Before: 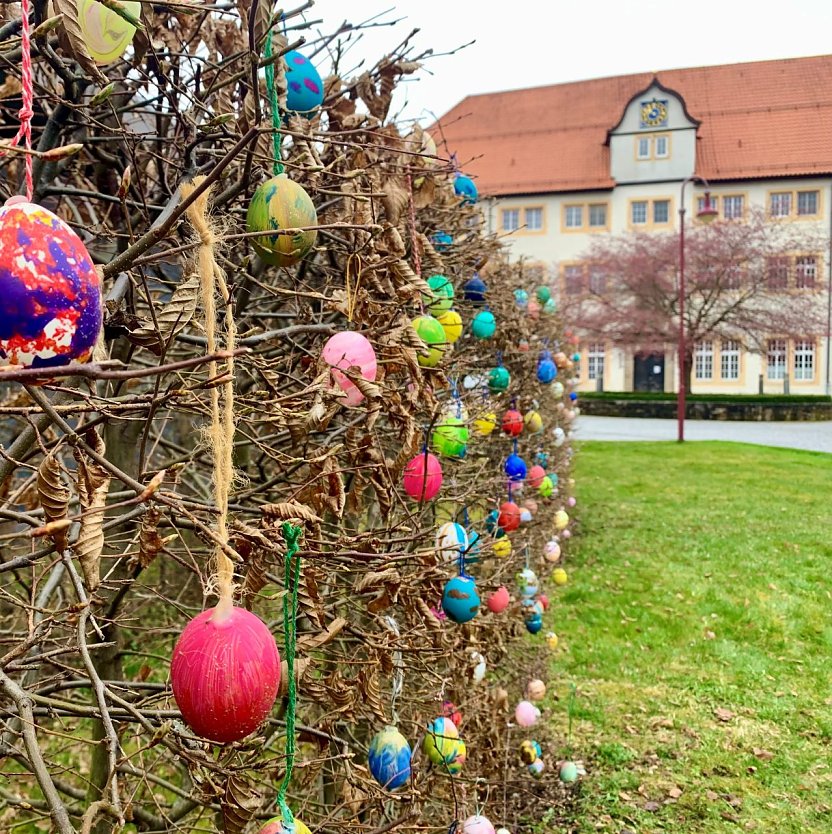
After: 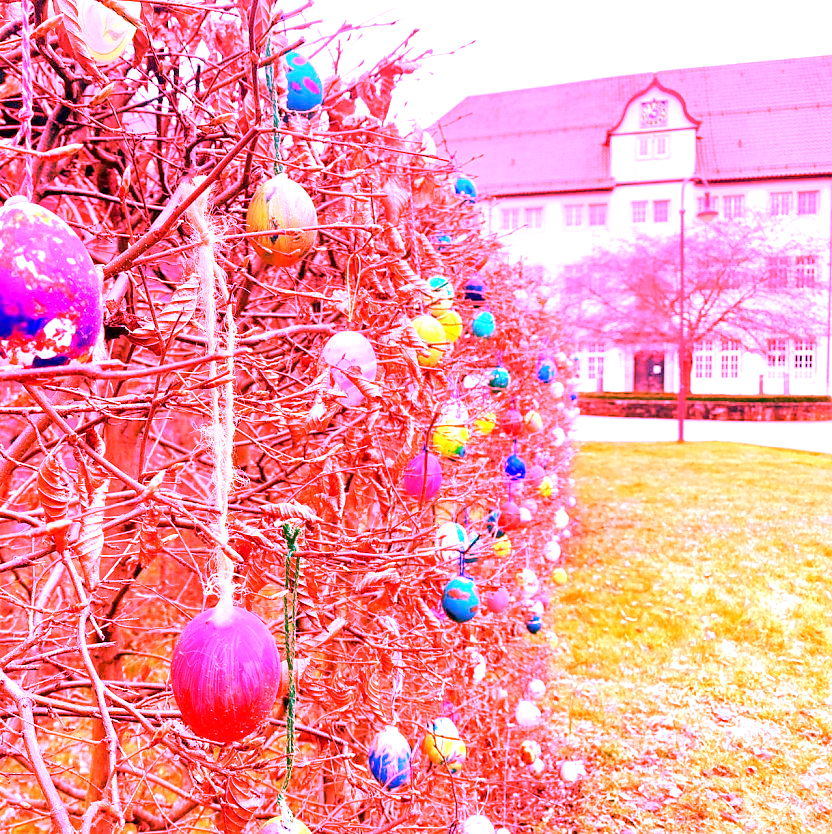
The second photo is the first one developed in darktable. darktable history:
exposure: exposure 0.74 EV, compensate highlight preservation false
white balance: red 4.26, blue 1.802
